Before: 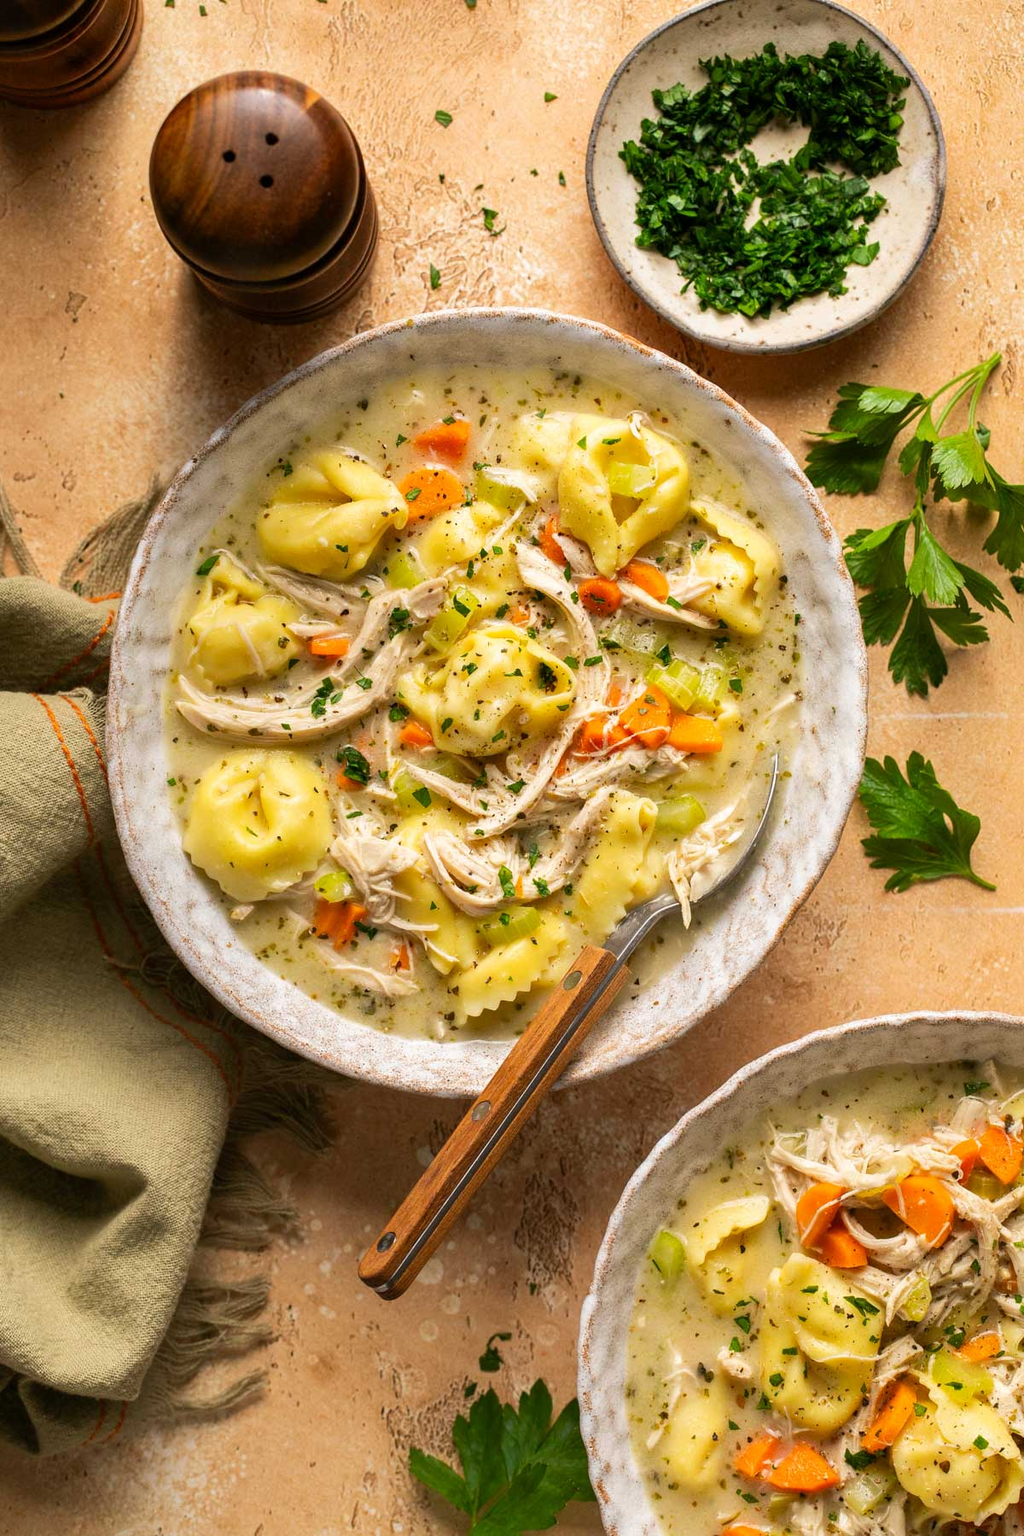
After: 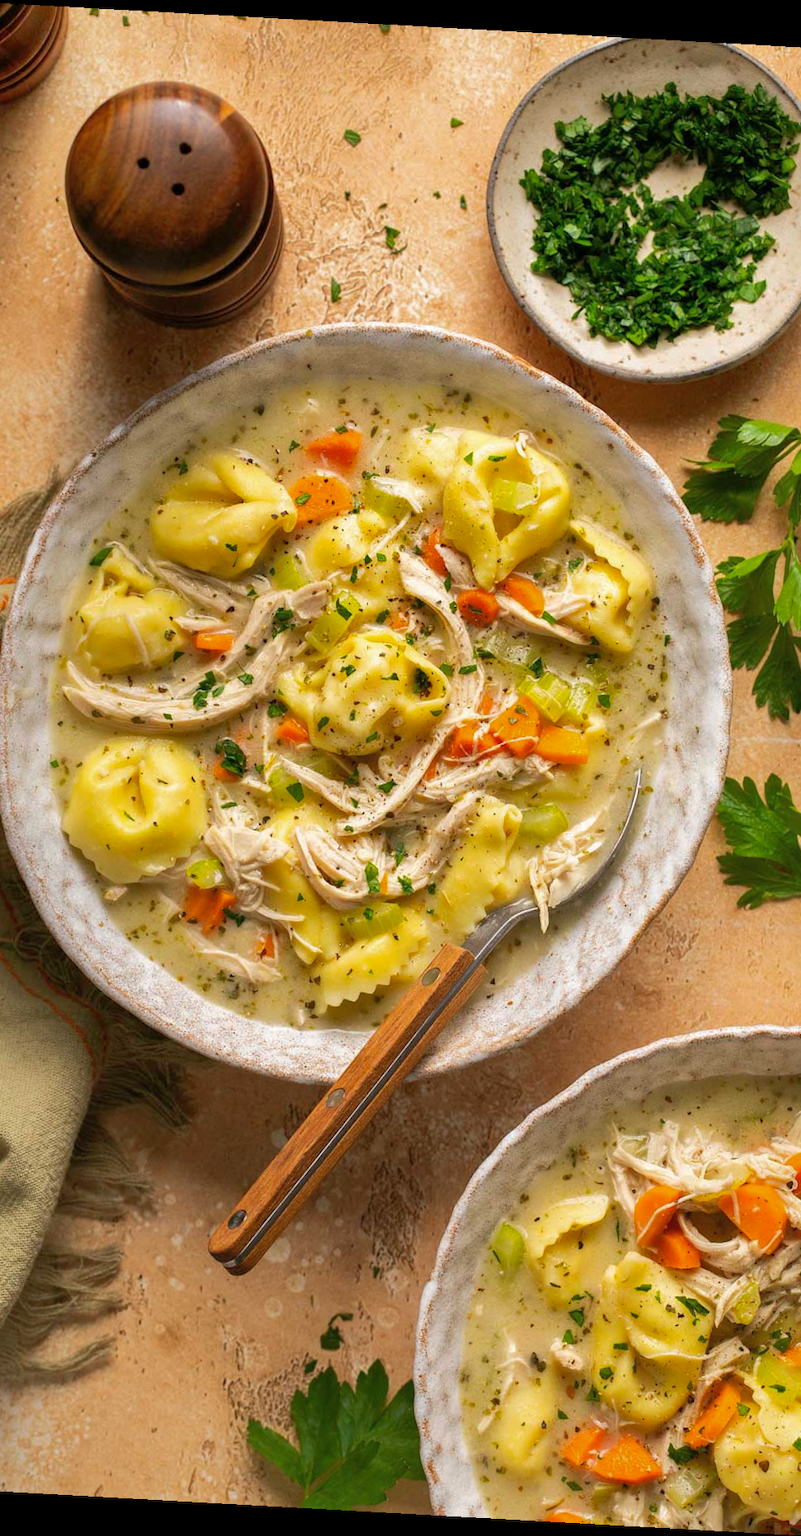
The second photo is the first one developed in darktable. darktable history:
shadows and highlights: on, module defaults
crop and rotate: angle -3.17°, left 14.193%, top 0.017%, right 10.887%, bottom 0.015%
